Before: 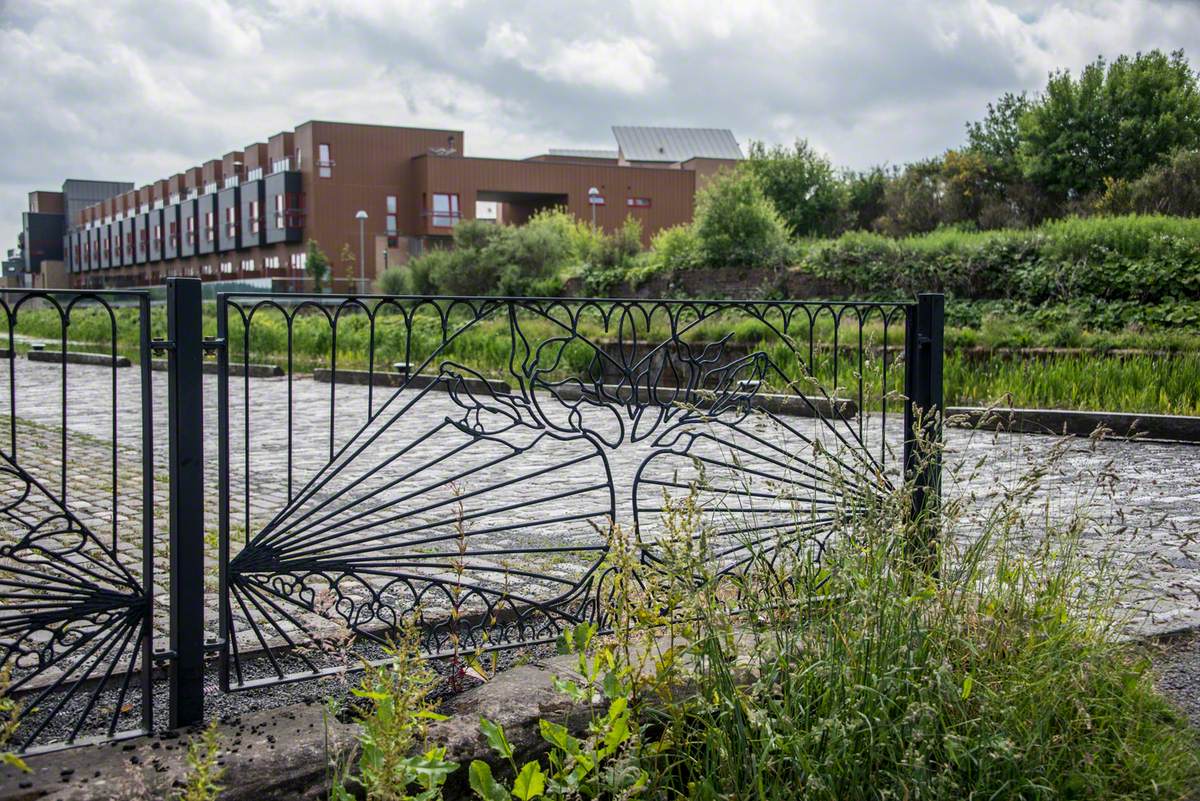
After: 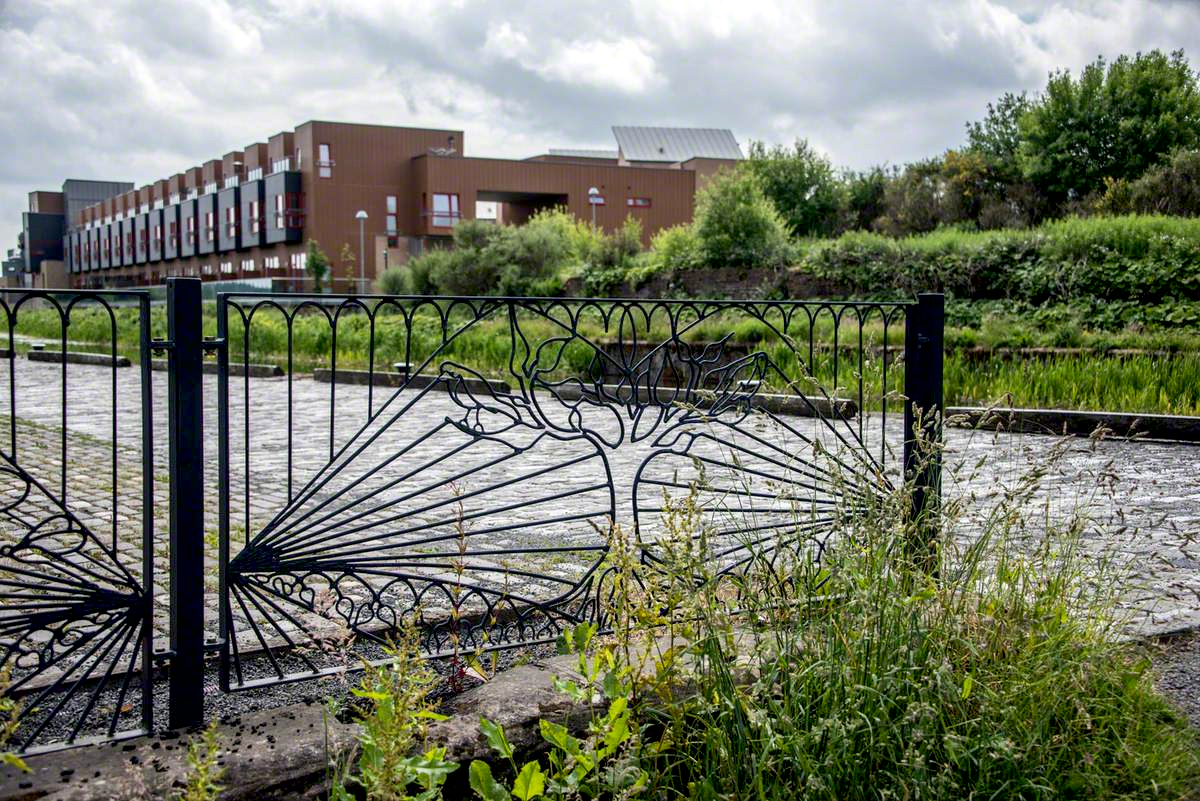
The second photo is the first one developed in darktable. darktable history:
local contrast: mode bilateral grid, contrast 20, coarseness 50, detail 120%, midtone range 0.2
exposure: black level correction 0.009, exposure 0.119 EV, compensate highlight preservation false
